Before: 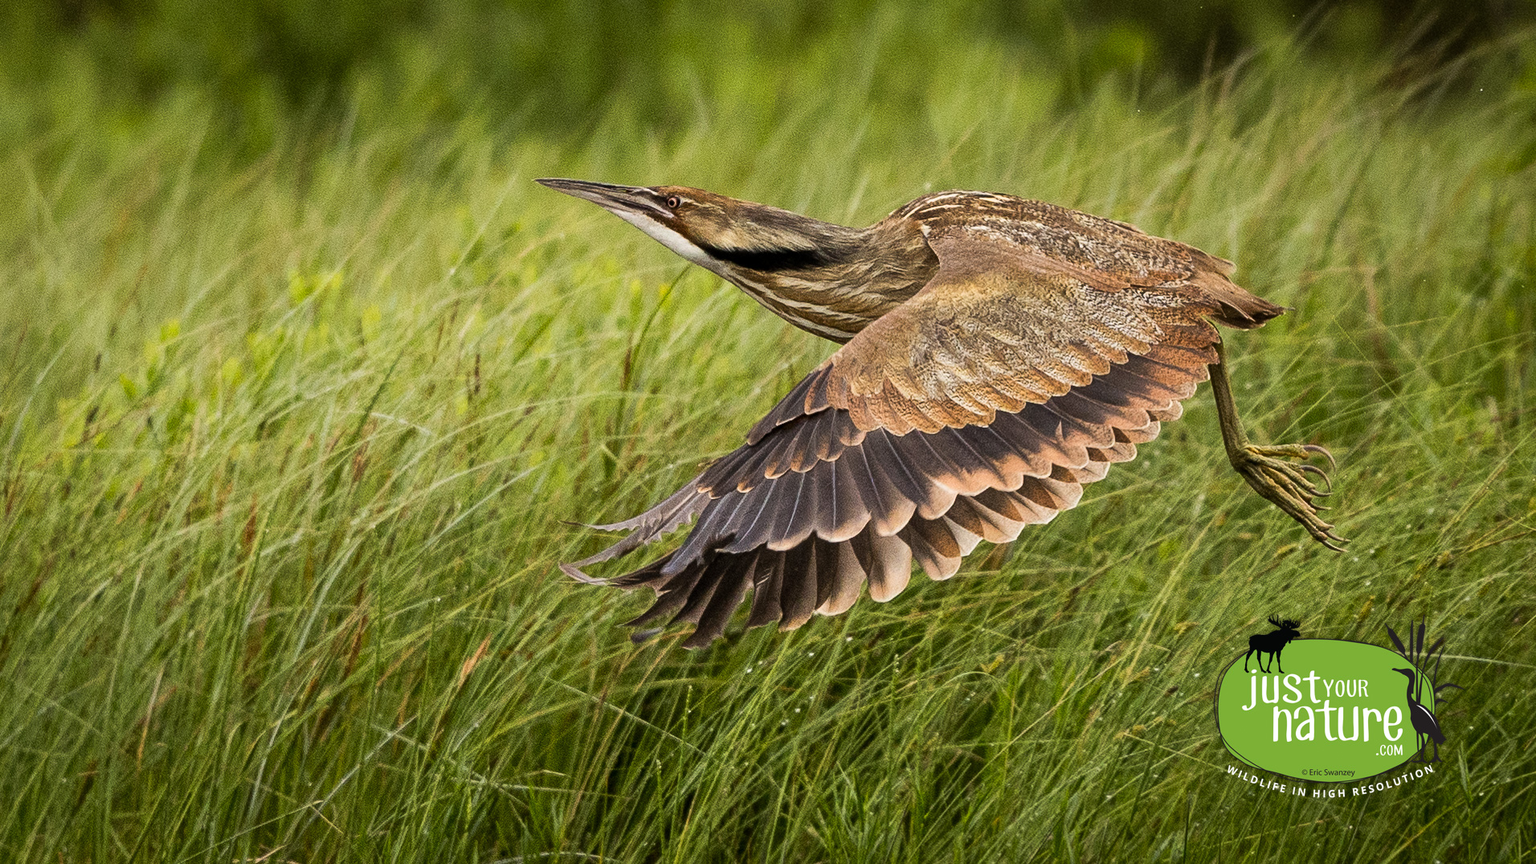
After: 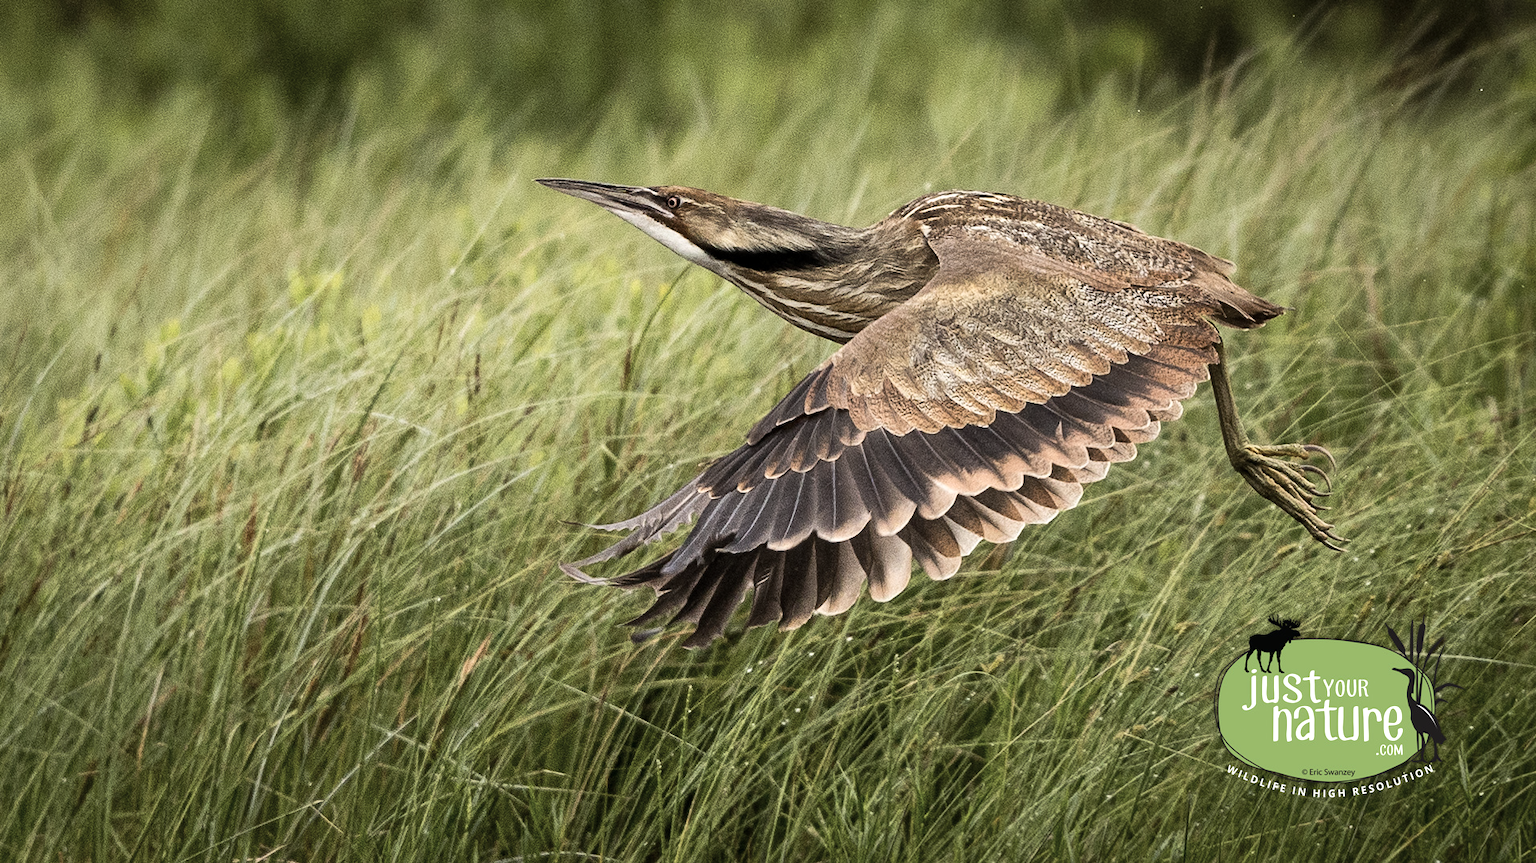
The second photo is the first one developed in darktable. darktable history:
levels: levels [0, 0.474, 0.947]
contrast brightness saturation: contrast 0.1, saturation -0.36
